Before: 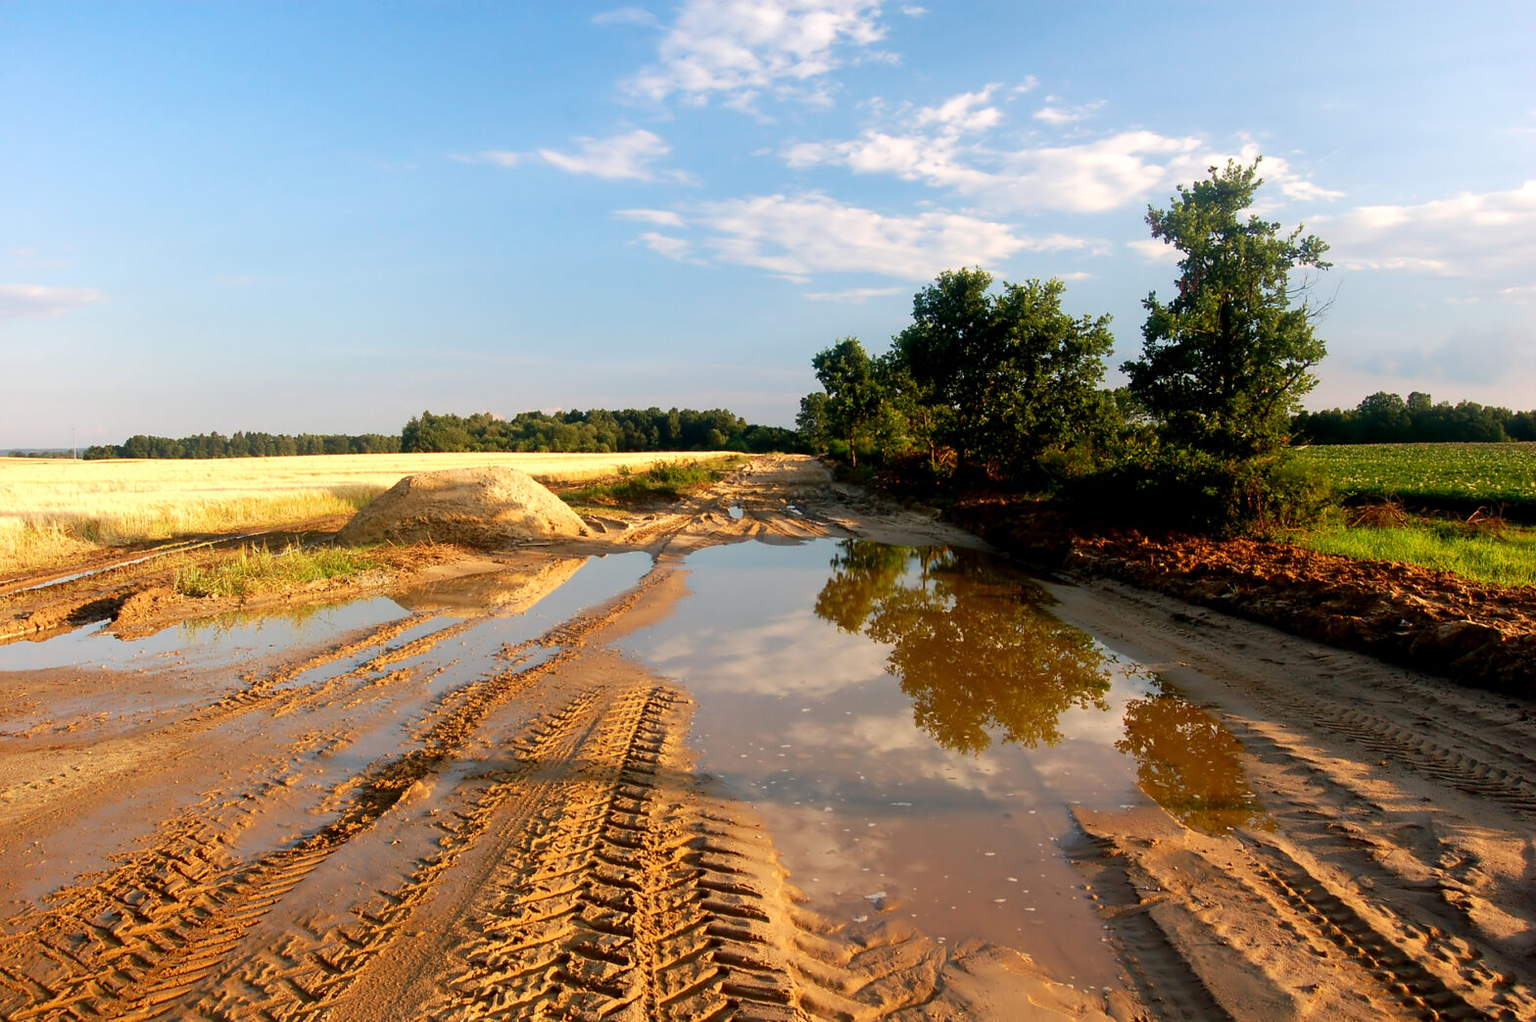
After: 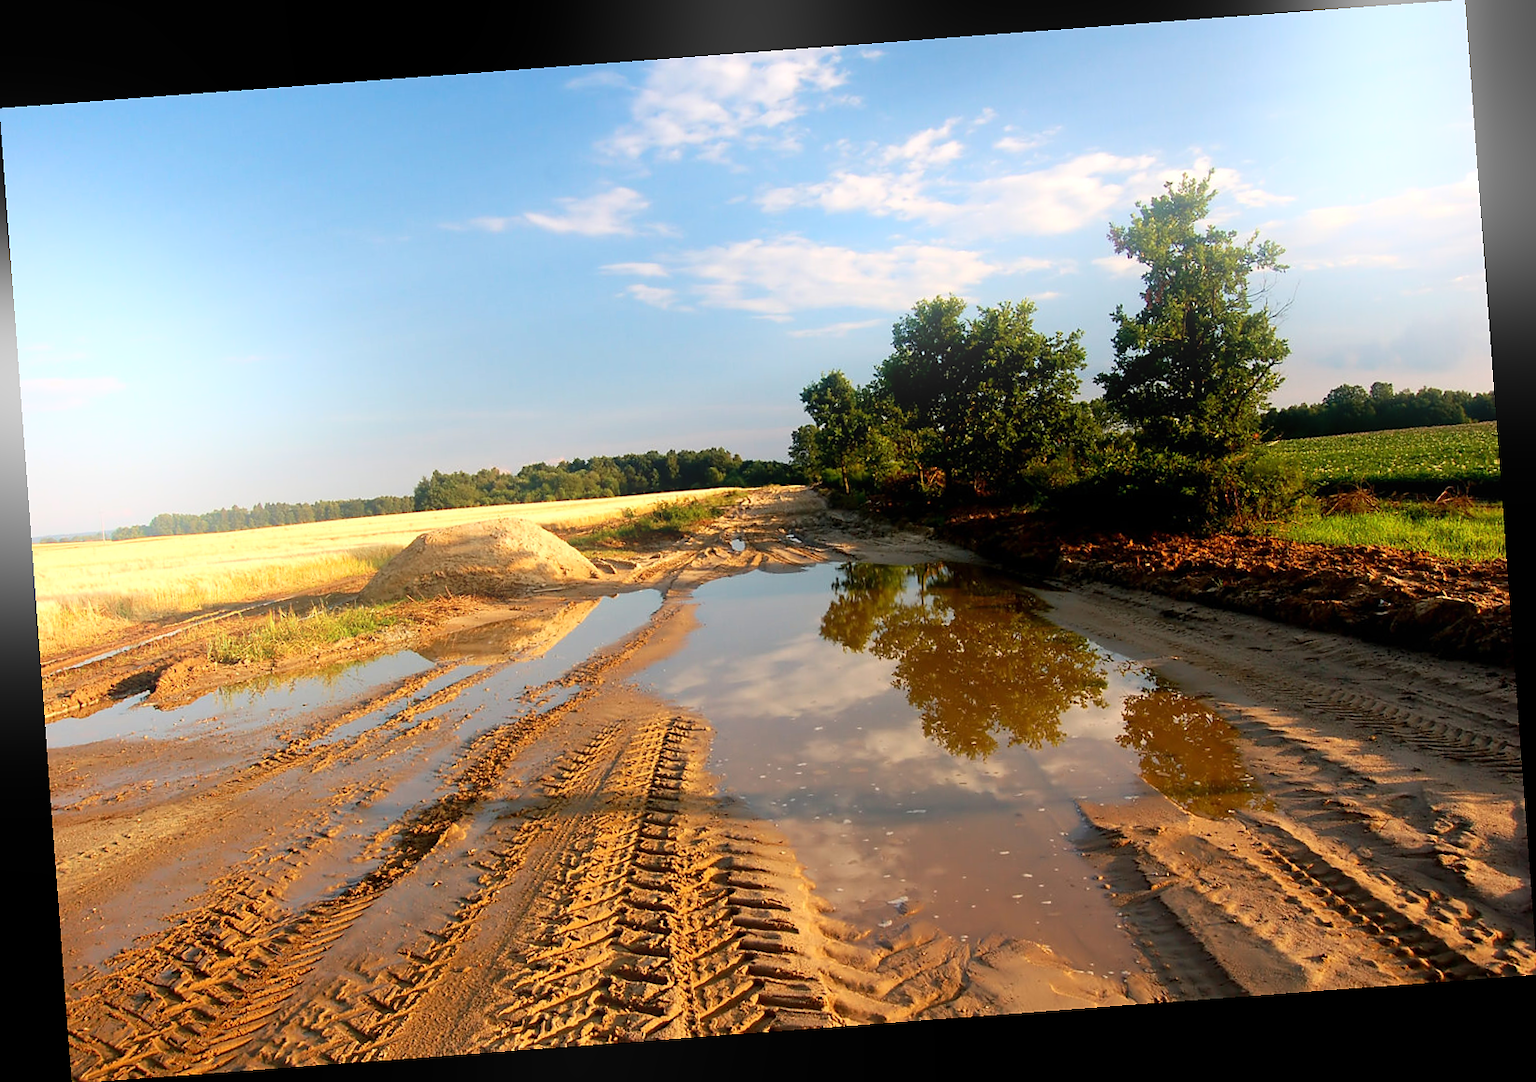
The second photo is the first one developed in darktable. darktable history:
bloom: size 16%, threshold 98%, strength 20%
rotate and perspective: rotation -4.25°, automatic cropping off
sharpen: radius 1
